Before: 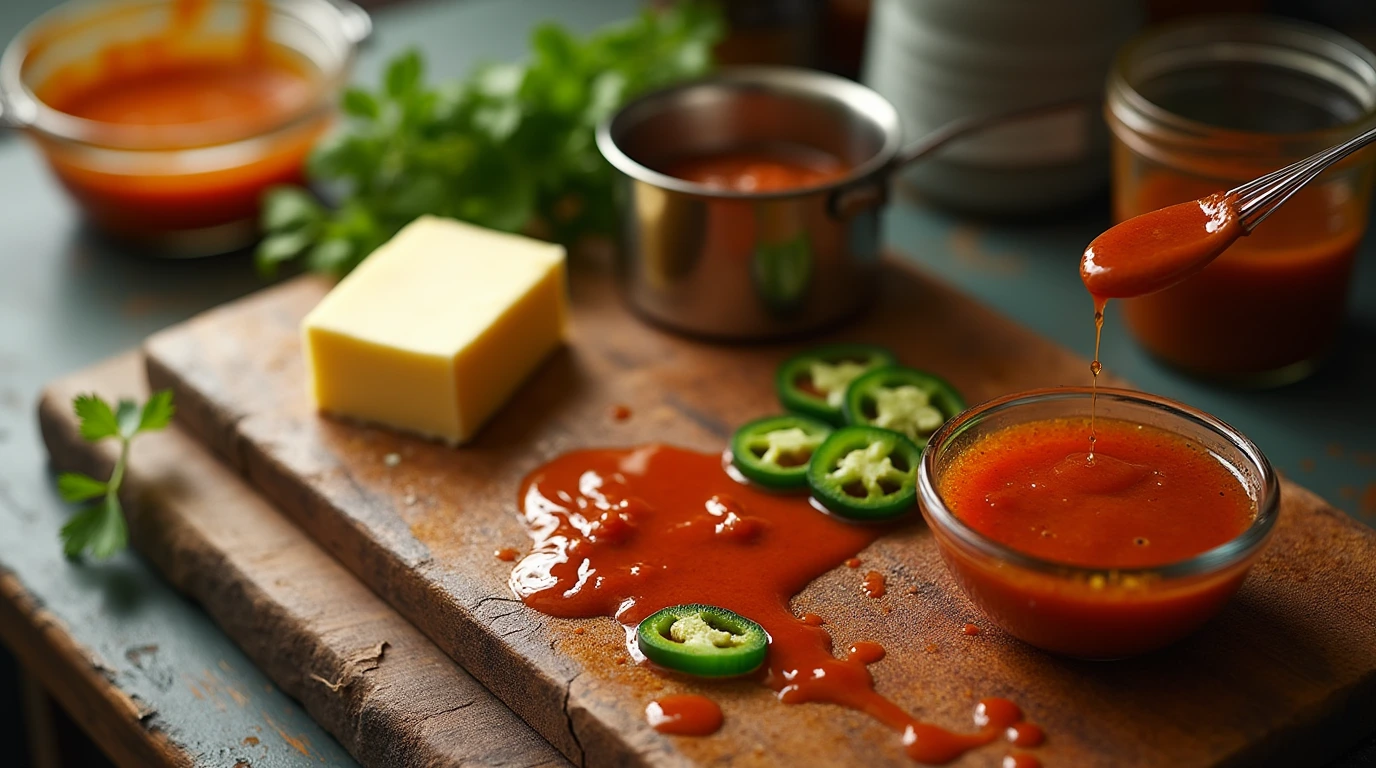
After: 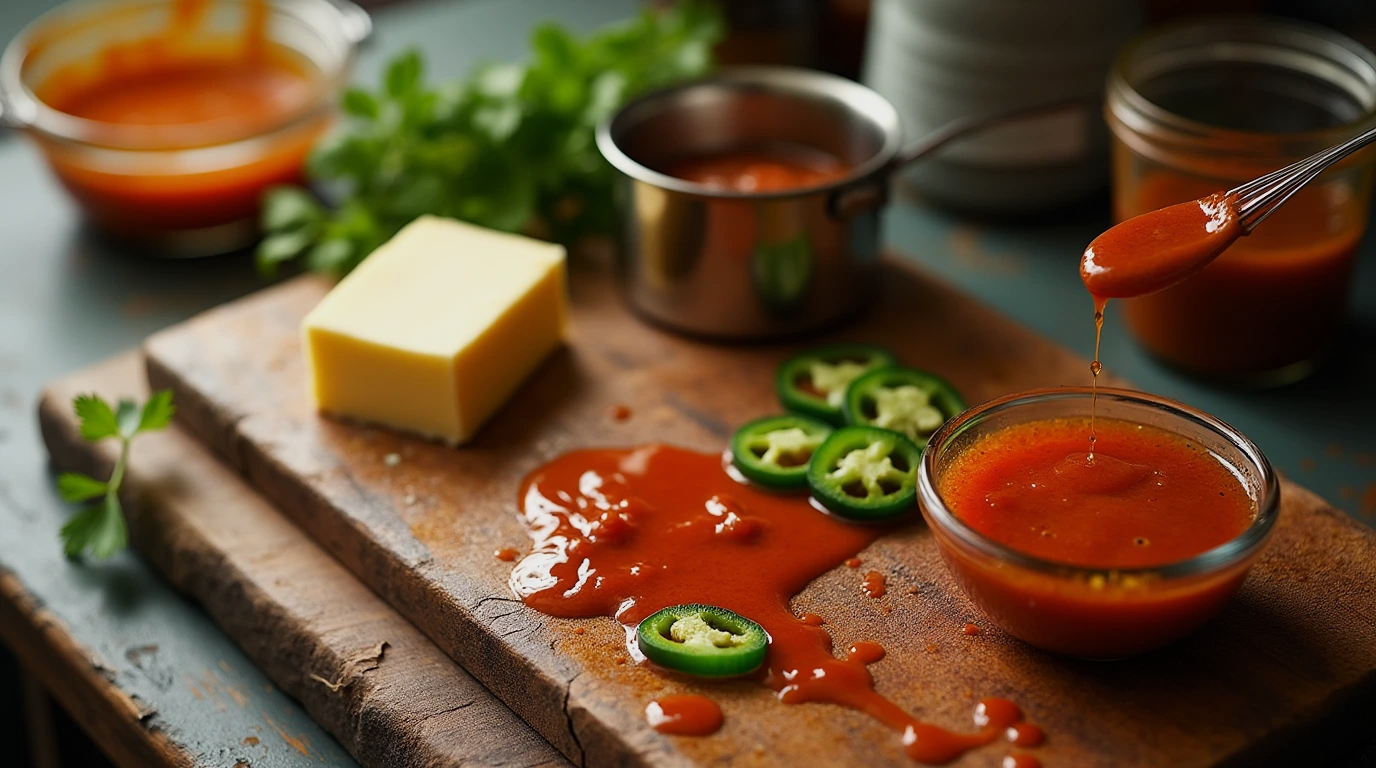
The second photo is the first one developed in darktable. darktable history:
tone equalizer: -8 EV -0.572 EV
filmic rgb: black relative exposure -11.36 EV, white relative exposure 3.21 EV, hardness 6.8
